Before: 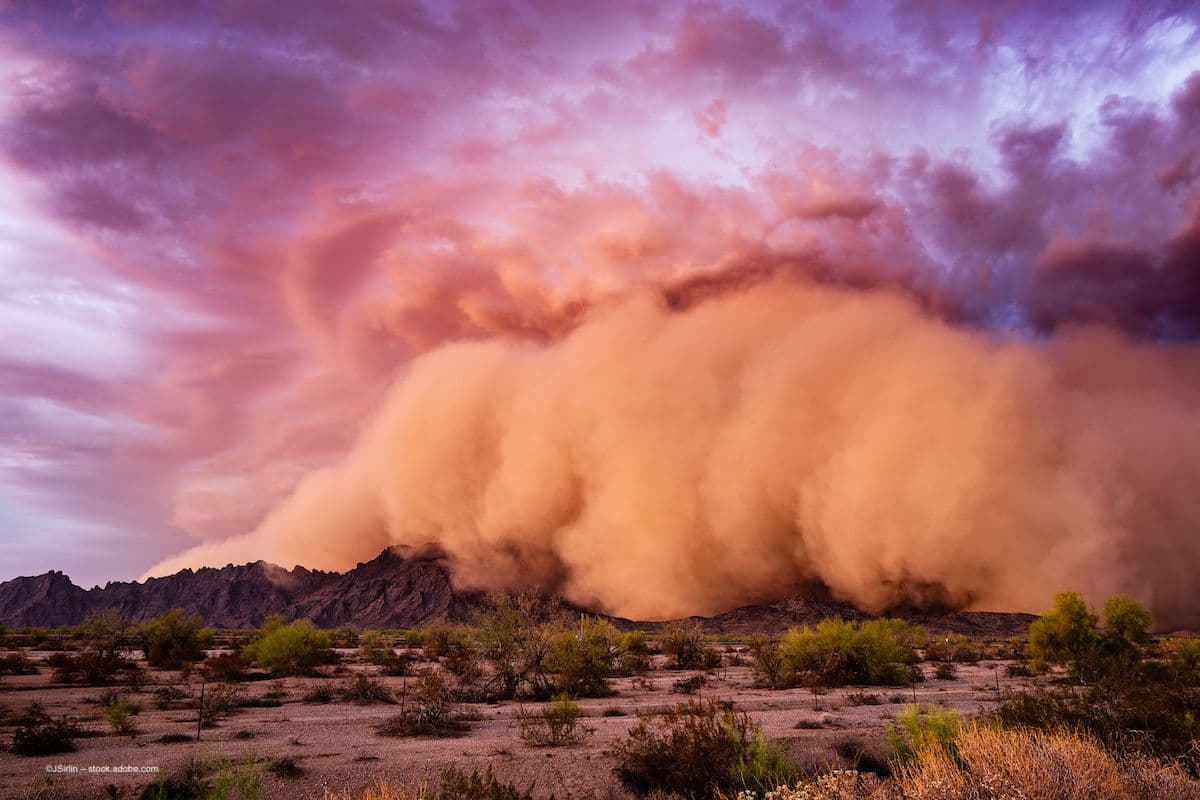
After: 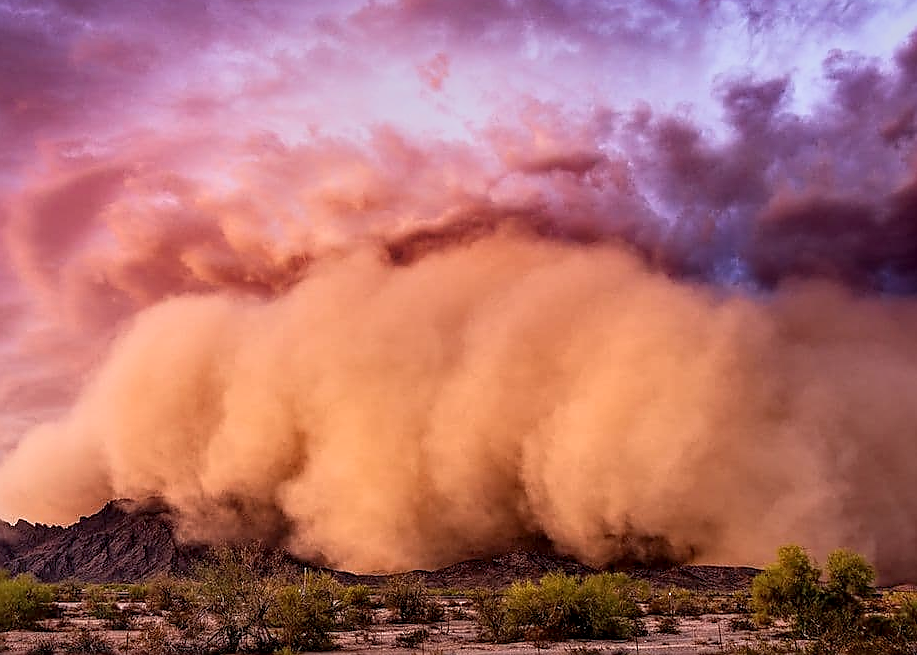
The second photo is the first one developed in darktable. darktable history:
local contrast: detail 130%
crop: left 23.095%, top 5.827%, bottom 11.854%
shadows and highlights: shadows 49, highlights -41, soften with gaussian
sharpen: radius 1.4, amount 1.25, threshold 0.7
tone equalizer: -7 EV -0.63 EV, -6 EV 1 EV, -5 EV -0.45 EV, -4 EV 0.43 EV, -3 EV 0.41 EV, -2 EV 0.15 EV, -1 EV -0.15 EV, +0 EV -0.39 EV, smoothing diameter 25%, edges refinement/feathering 10, preserve details guided filter
